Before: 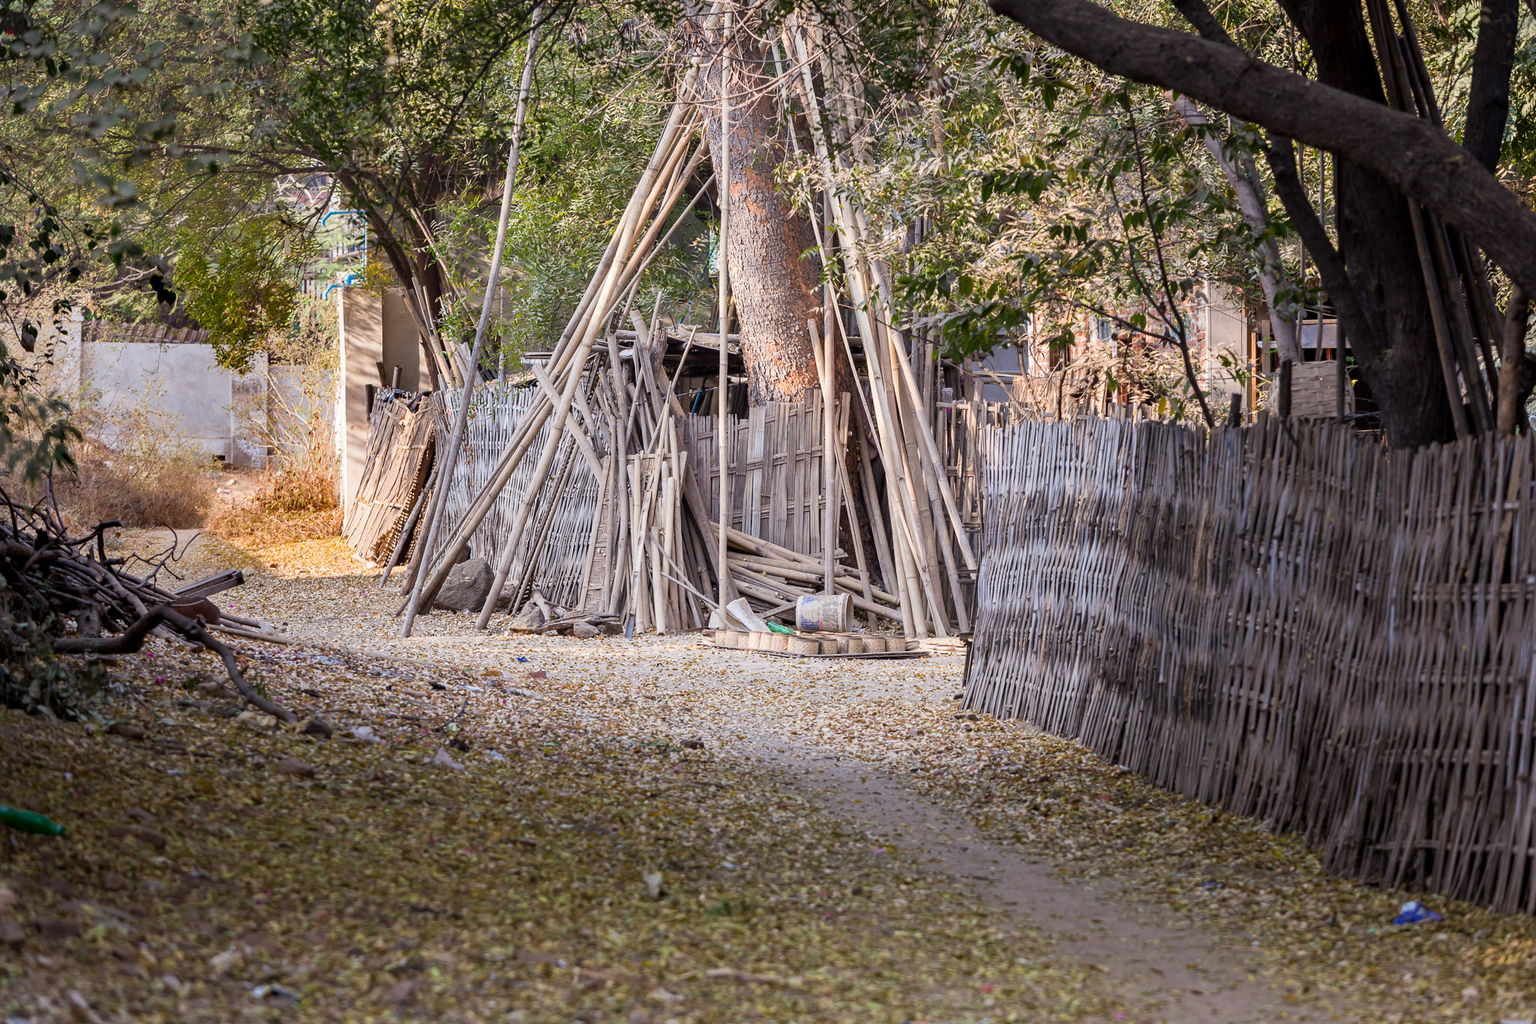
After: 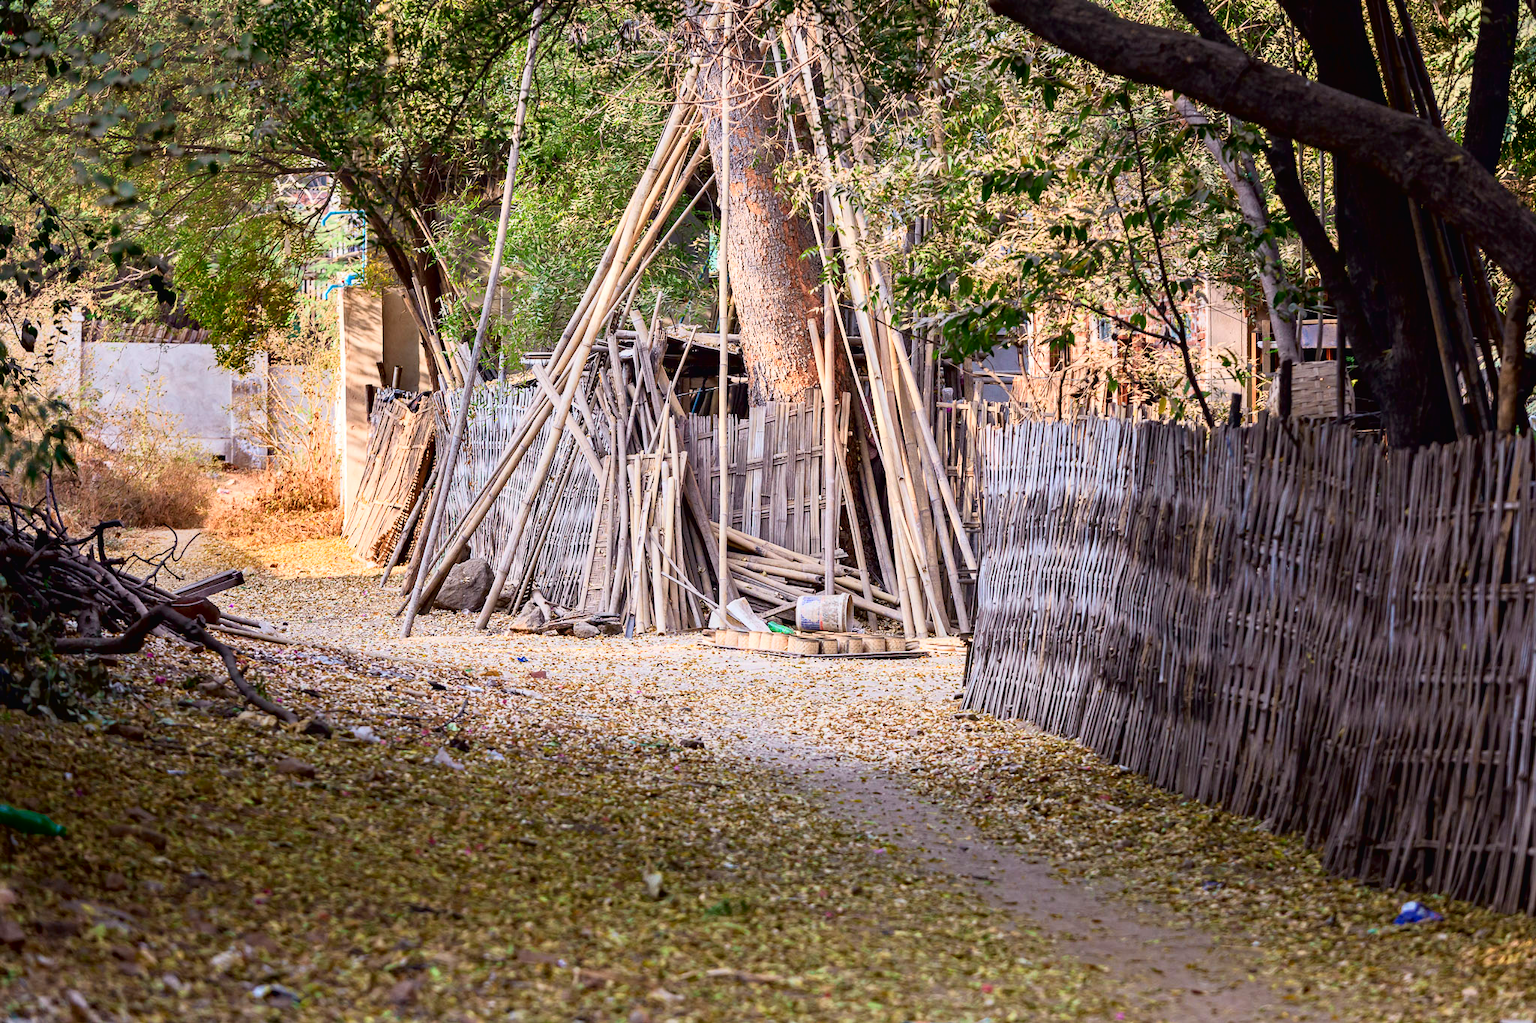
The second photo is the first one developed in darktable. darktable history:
tone curve: curves: ch0 [(0, 0.013) (0.054, 0.018) (0.205, 0.191) (0.289, 0.292) (0.39, 0.424) (0.493, 0.551) (0.647, 0.752) (0.796, 0.887) (1, 0.998)]; ch1 [(0, 0) (0.371, 0.339) (0.477, 0.452) (0.494, 0.495) (0.501, 0.501) (0.51, 0.516) (0.54, 0.557) (0.572, 0.605) (0.66, 0.701) (0.783, 0.804) (1, 1)]; ch2 [(0, 0) (0.32, 0.281) (0.403, 0.399) (0.441, 0.428) (0.47, 0.469) (0.498, 0.496) (0.524, 0.543) (0.551, 0.579) (0.633, 0.665) (0.7, 0.711) (1, 1)], color space Lab, independent channels, preserve colors none
haze removal: compatibility mode true, adaptive false
